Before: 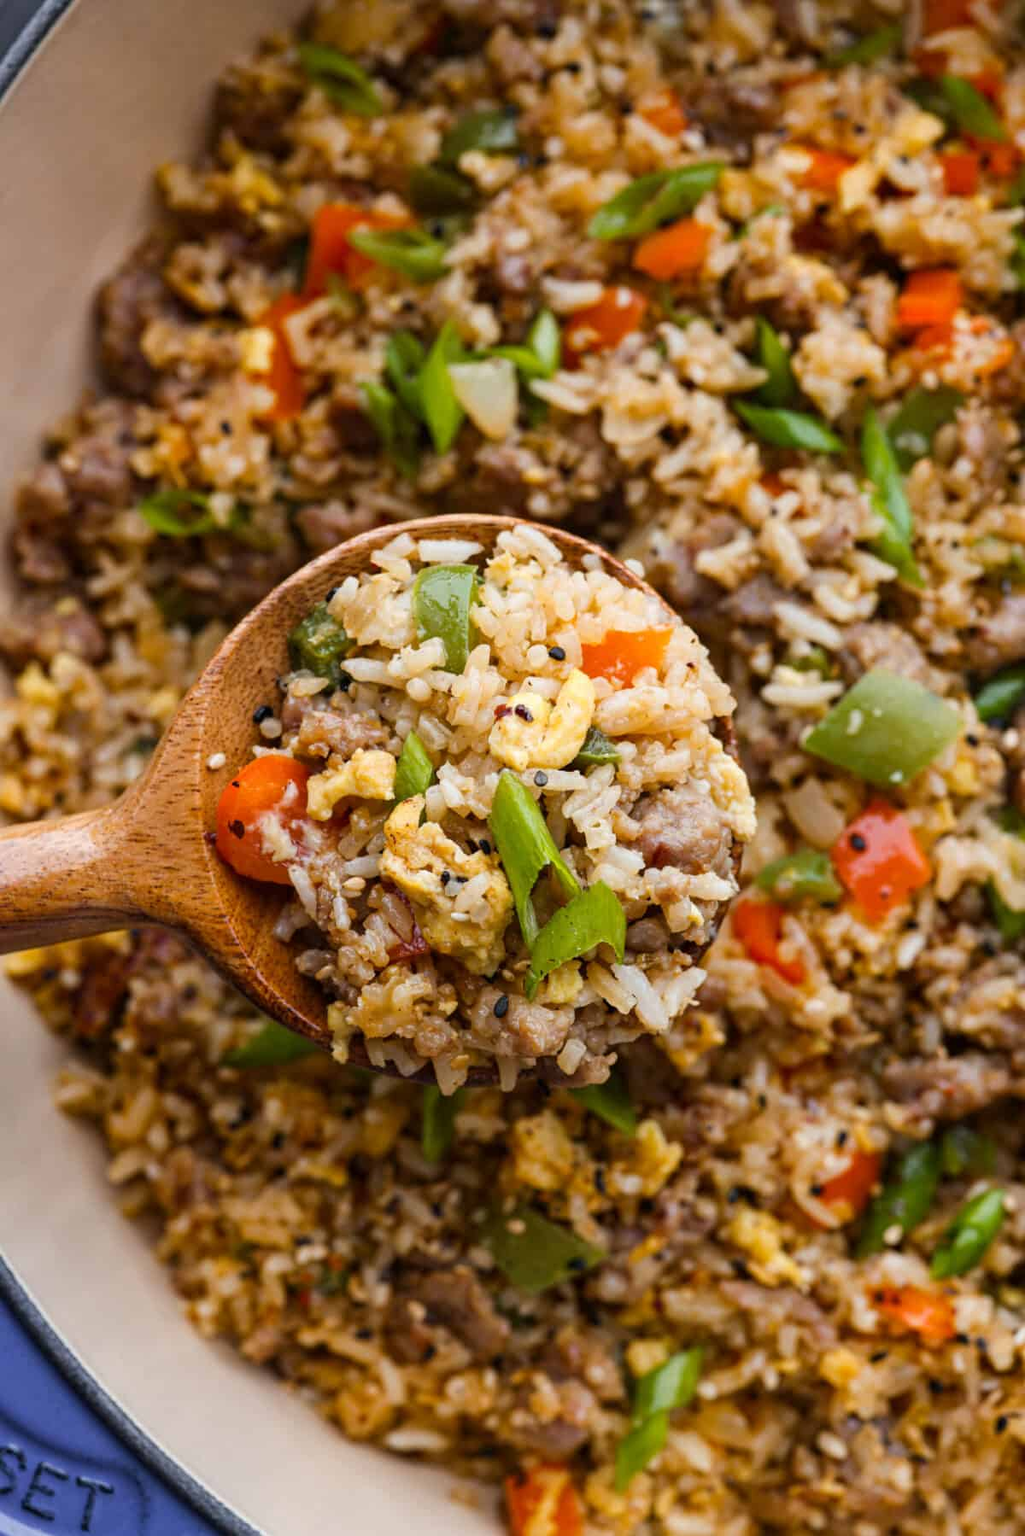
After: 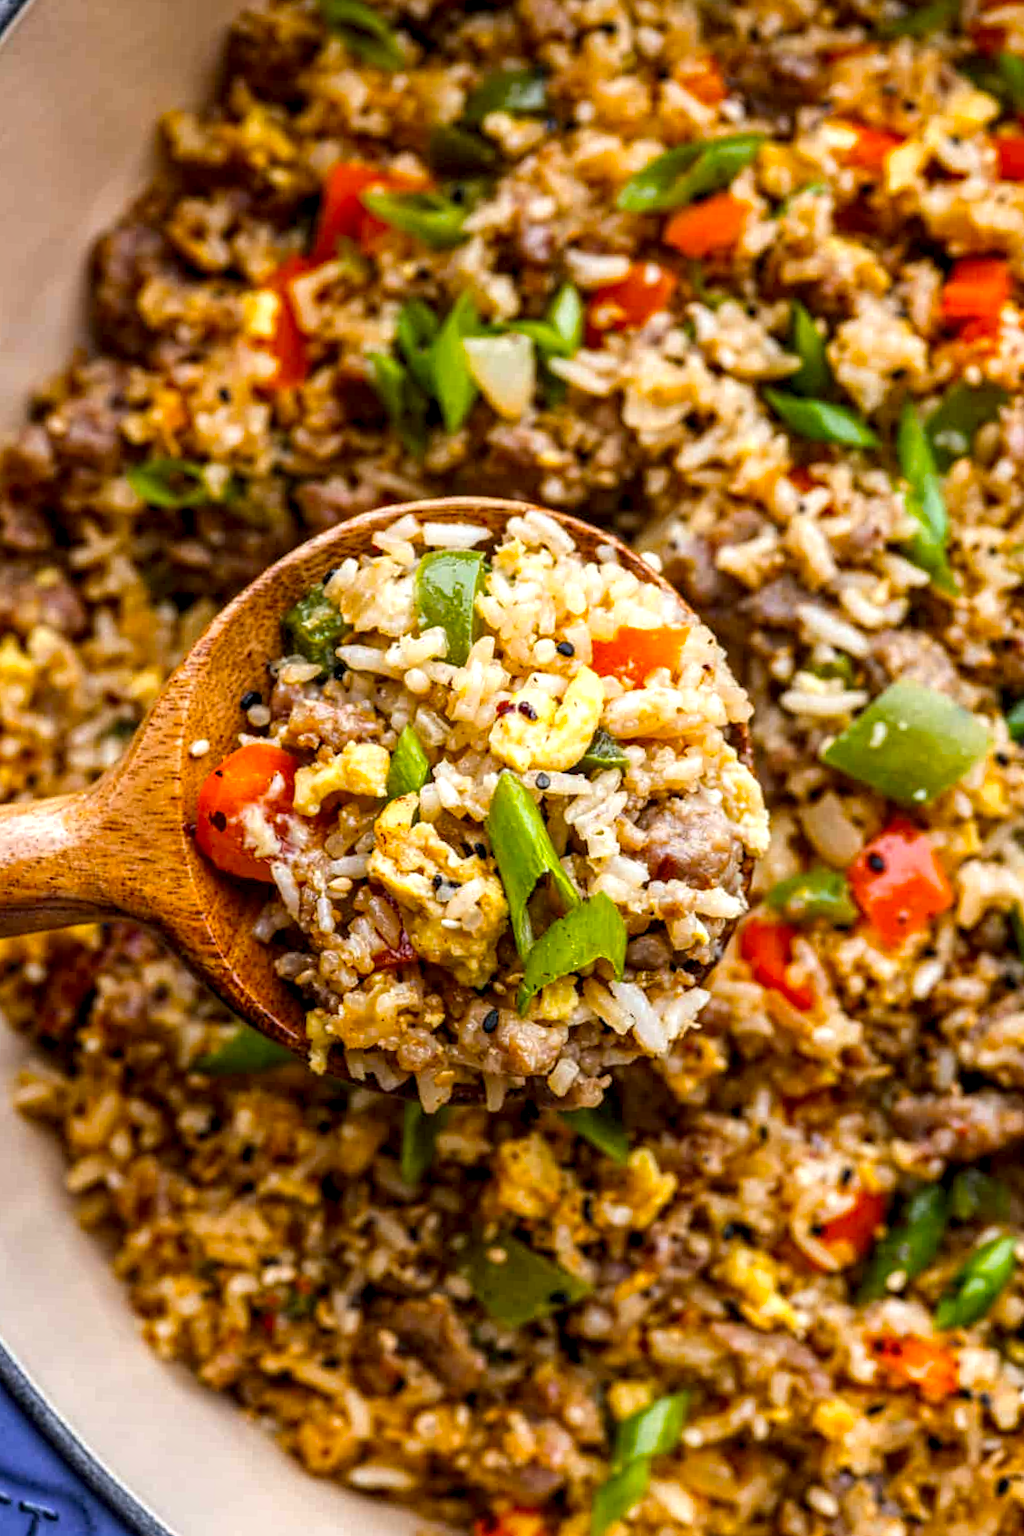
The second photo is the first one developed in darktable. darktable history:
local contrast: highlights 20%, detail 150%
shadows and highlights: shadows 29.61, highlights -30.47, low approximation 0.01, soften with gaussian
color balance: output saturation 120%
crop and rotate: angle -2.38°
exposure: exposure 0.258 EV, compensate highlight preservation false
